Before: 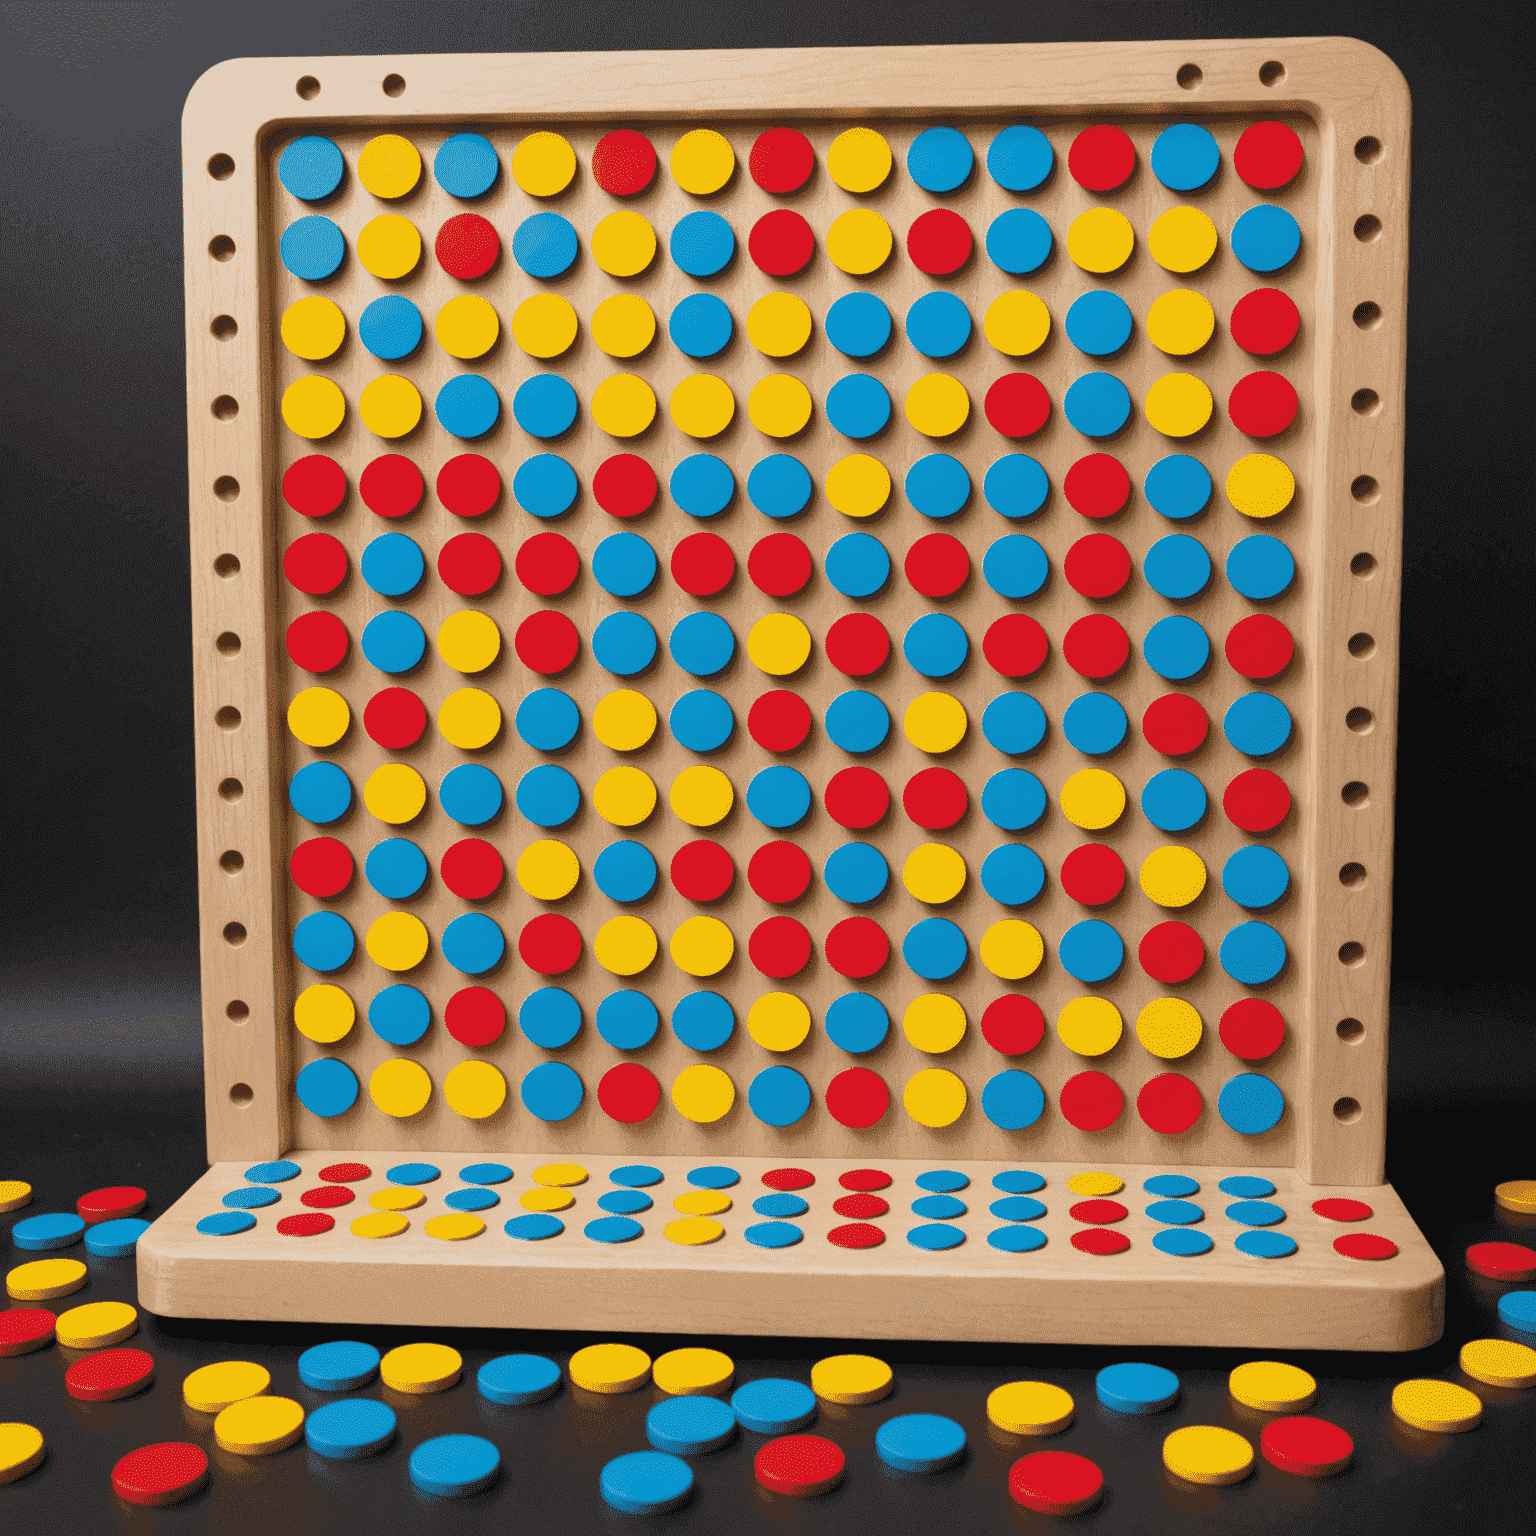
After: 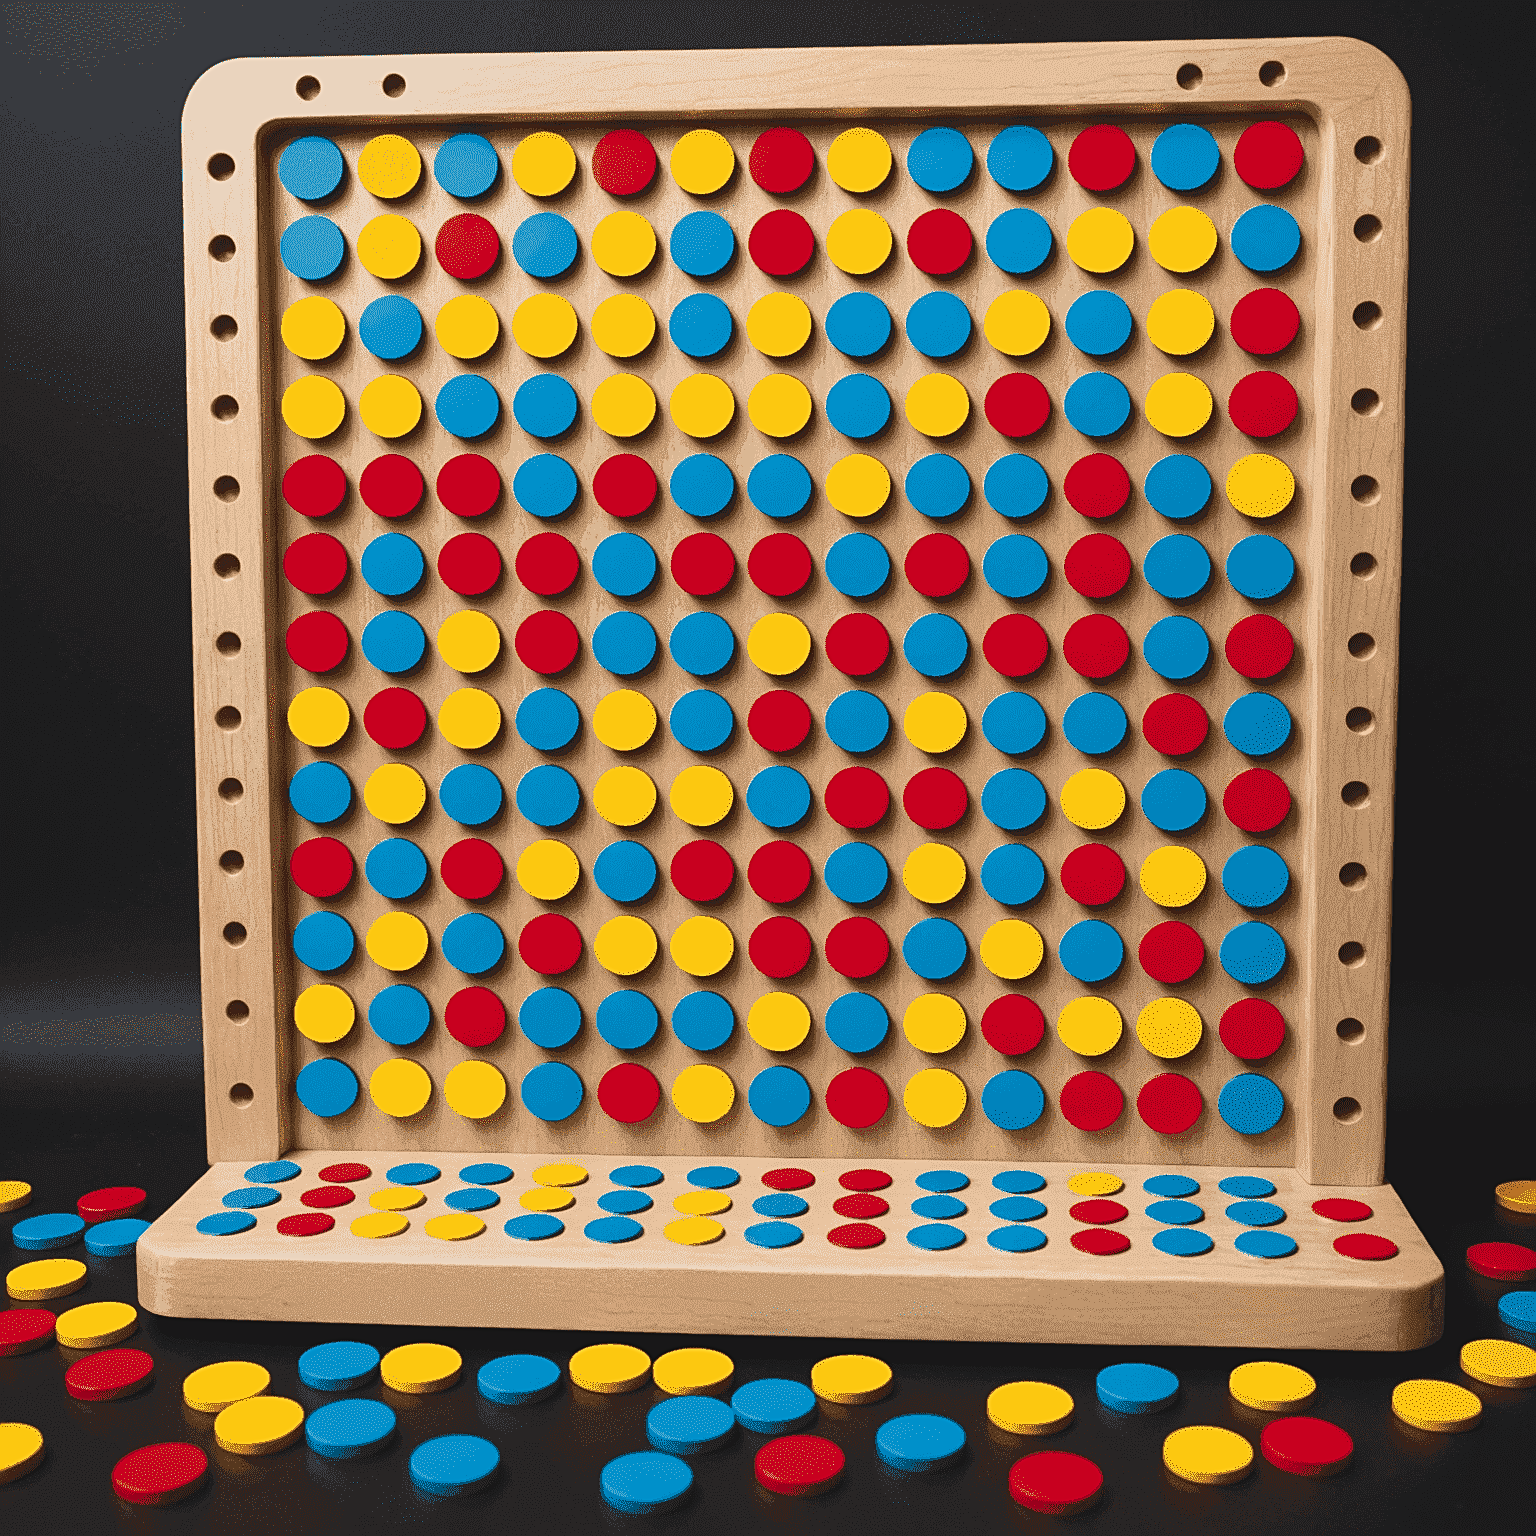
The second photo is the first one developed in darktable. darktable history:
contrast brightness saturation: contrast 0.198, brightness -0.109, saturation 0.101
sharpen: on, module defaults
exposure: black level correction -0.022, exposure -0.033 EV, compensate highlight preservation false
